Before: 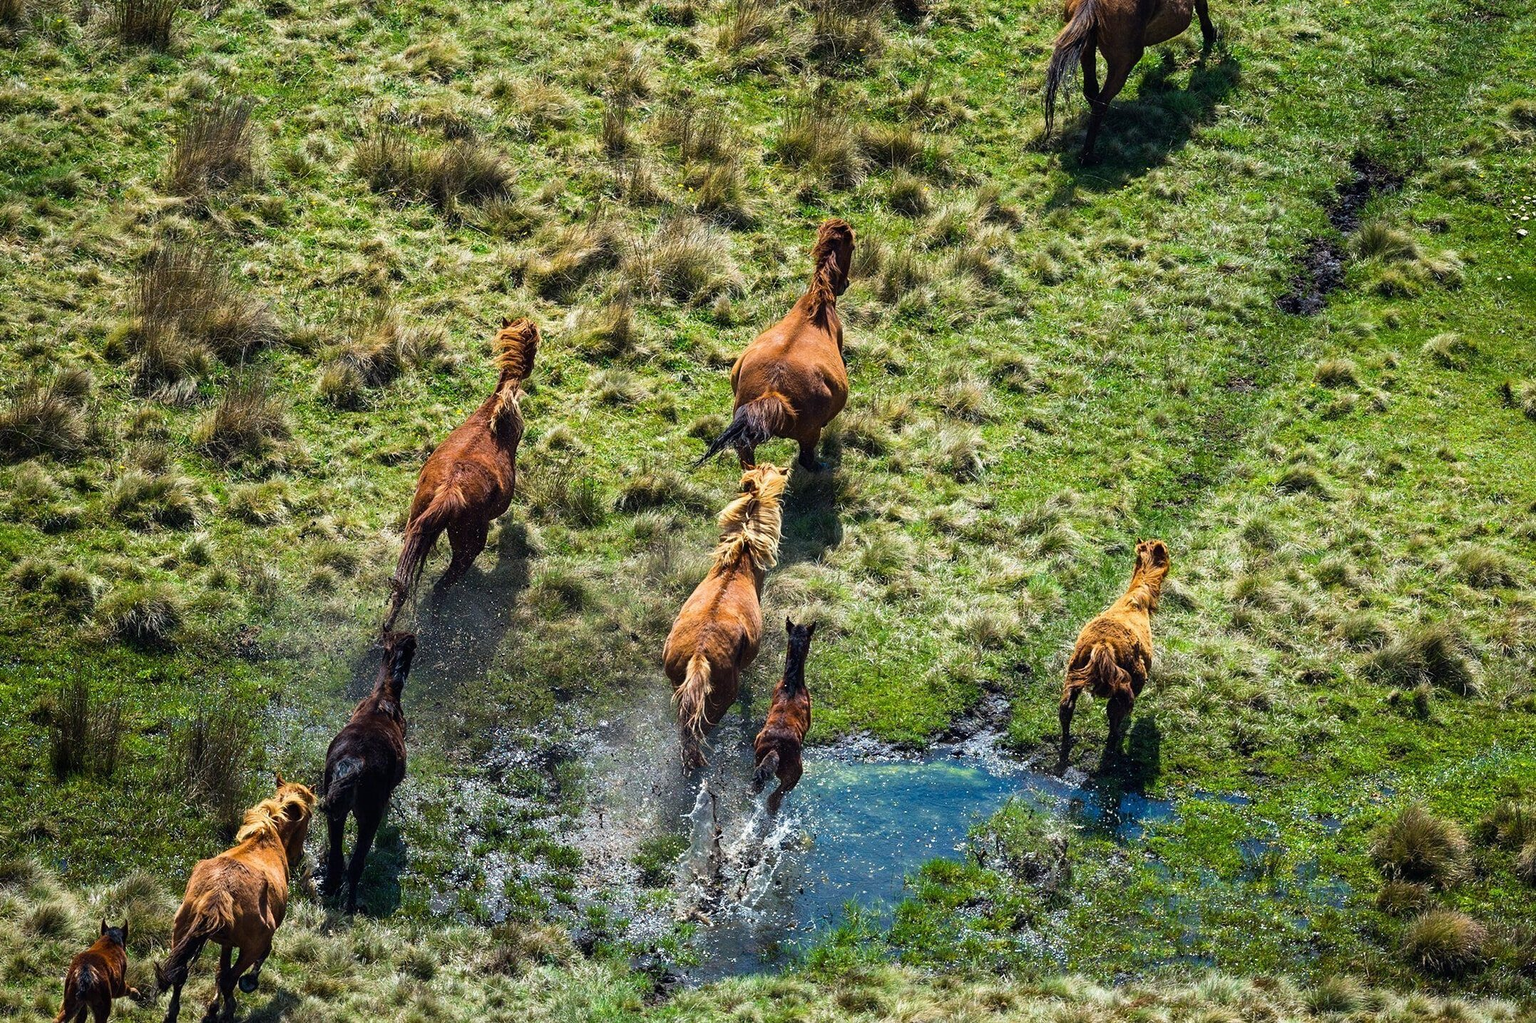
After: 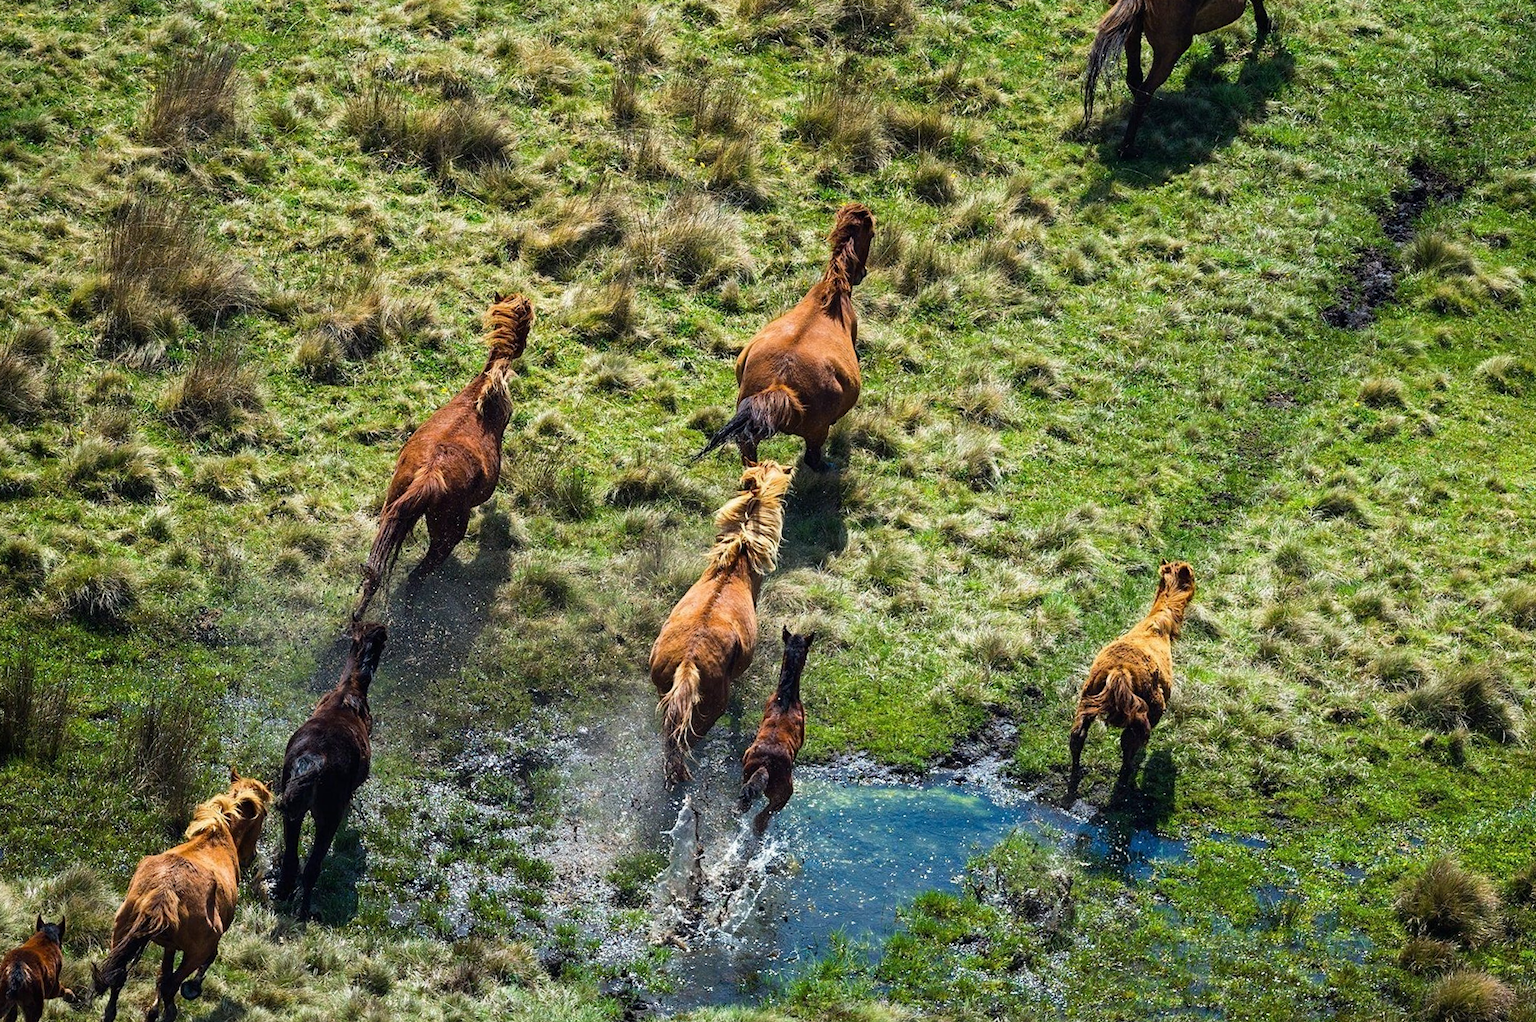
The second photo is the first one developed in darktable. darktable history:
crop and rotate: angle -2.65°
